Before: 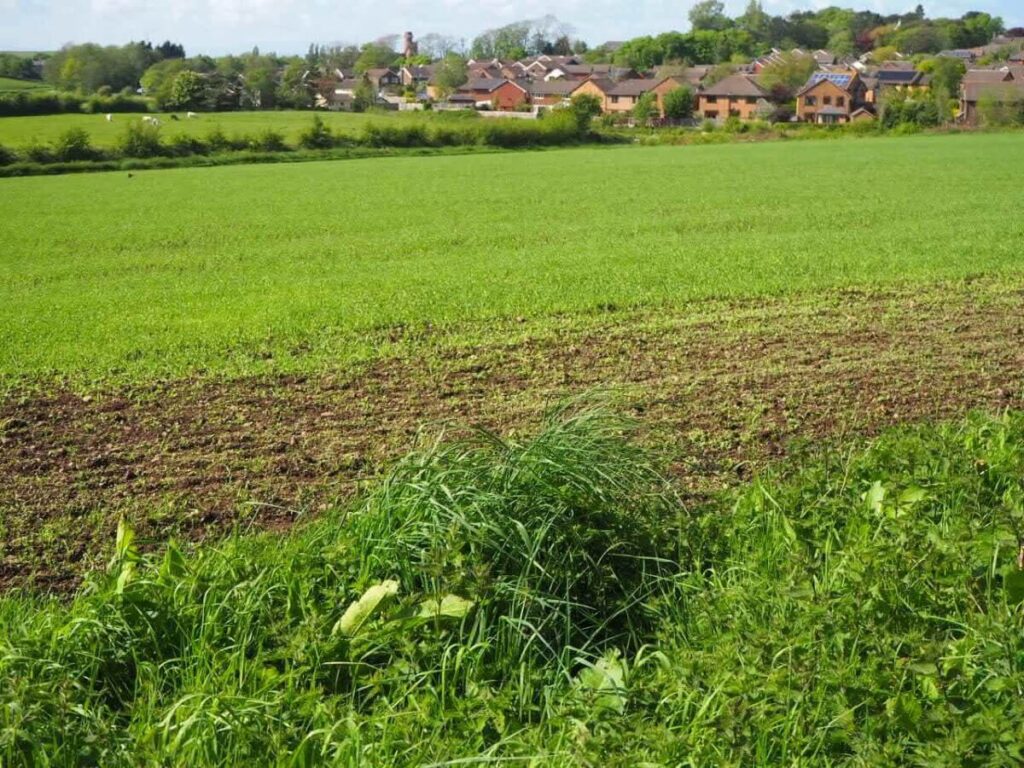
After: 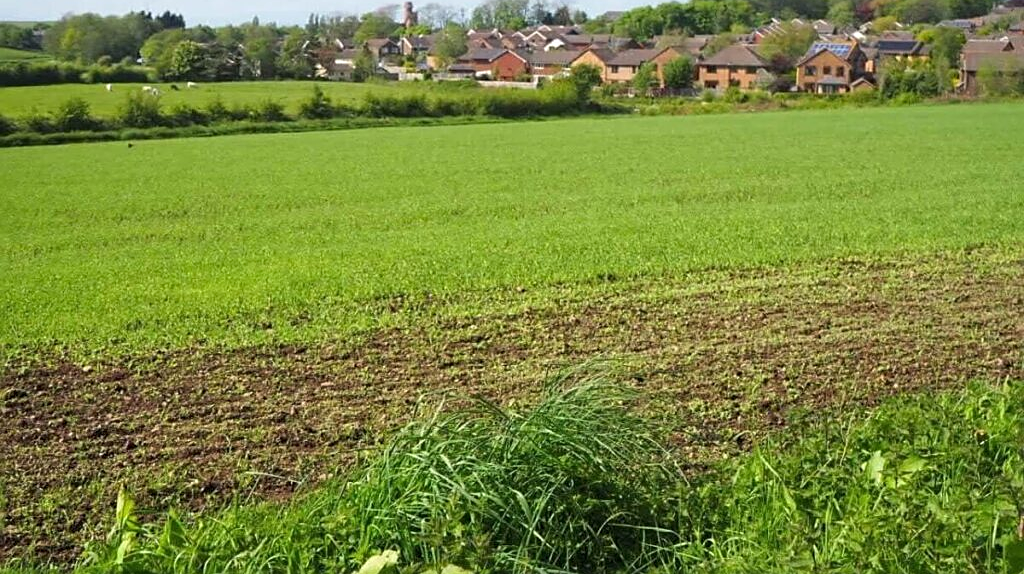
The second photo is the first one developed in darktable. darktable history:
crop: top 3.915%, bottom 21.254%
sharpen: on, module defaults
